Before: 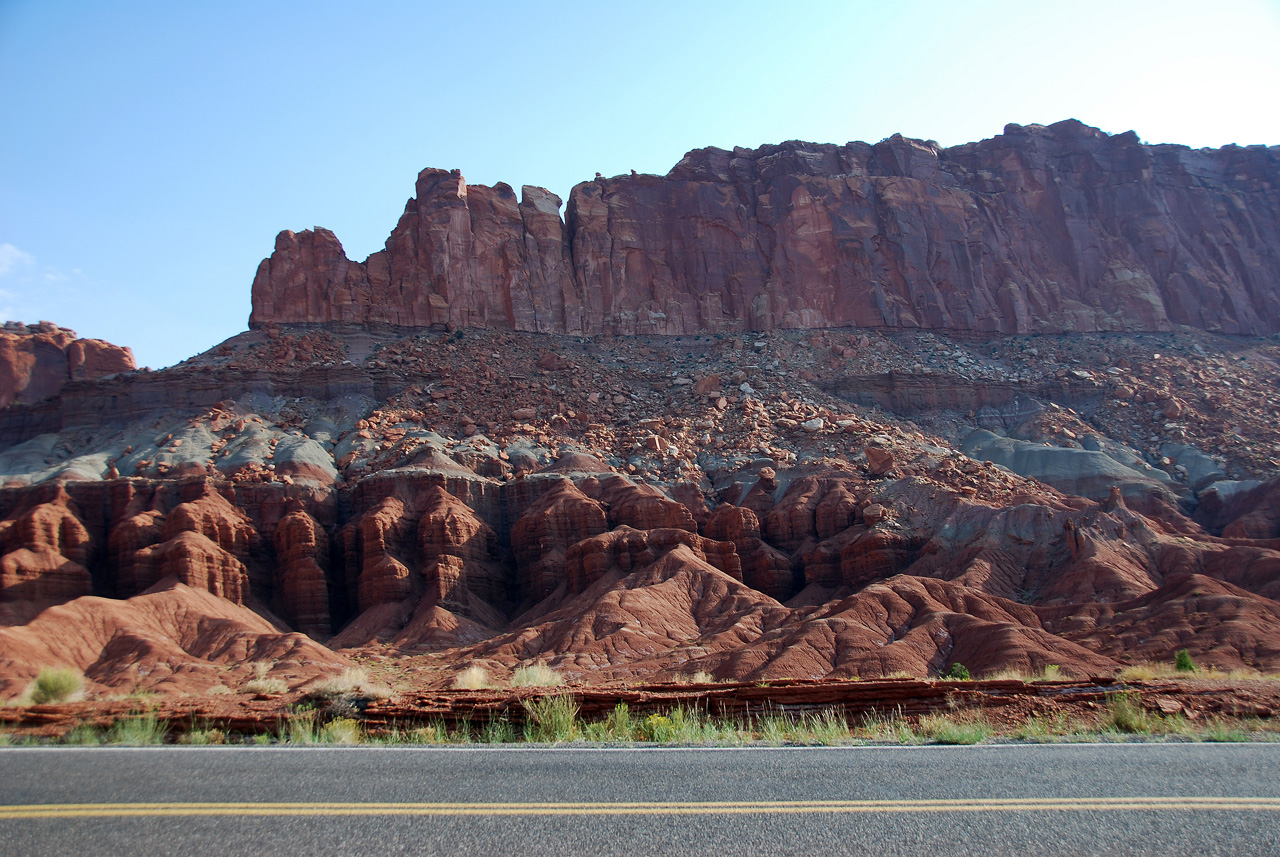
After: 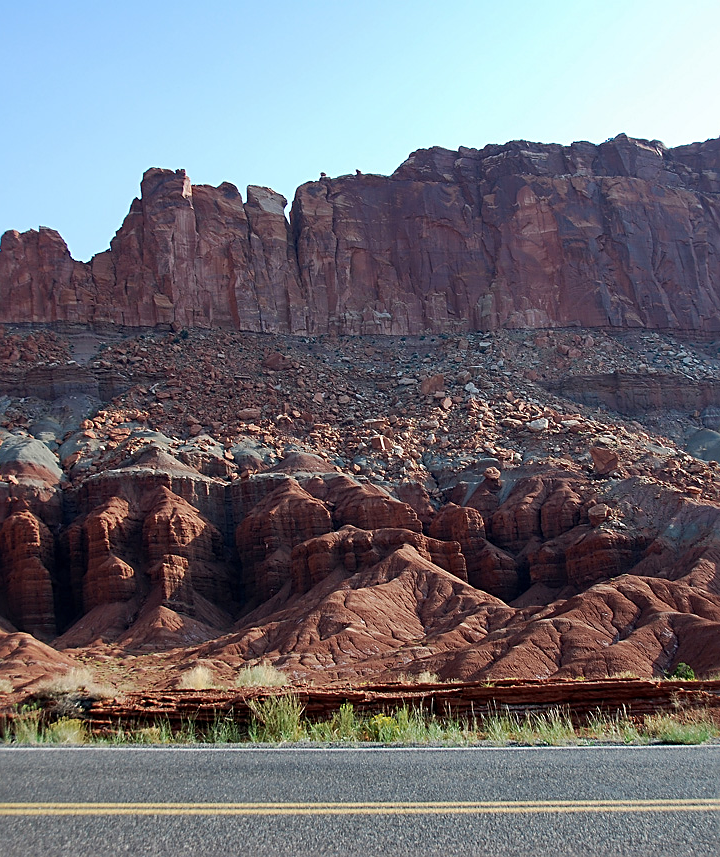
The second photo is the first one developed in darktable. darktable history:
sharpen: on, module defaults
crop: left 21.496%, right 22.254%
